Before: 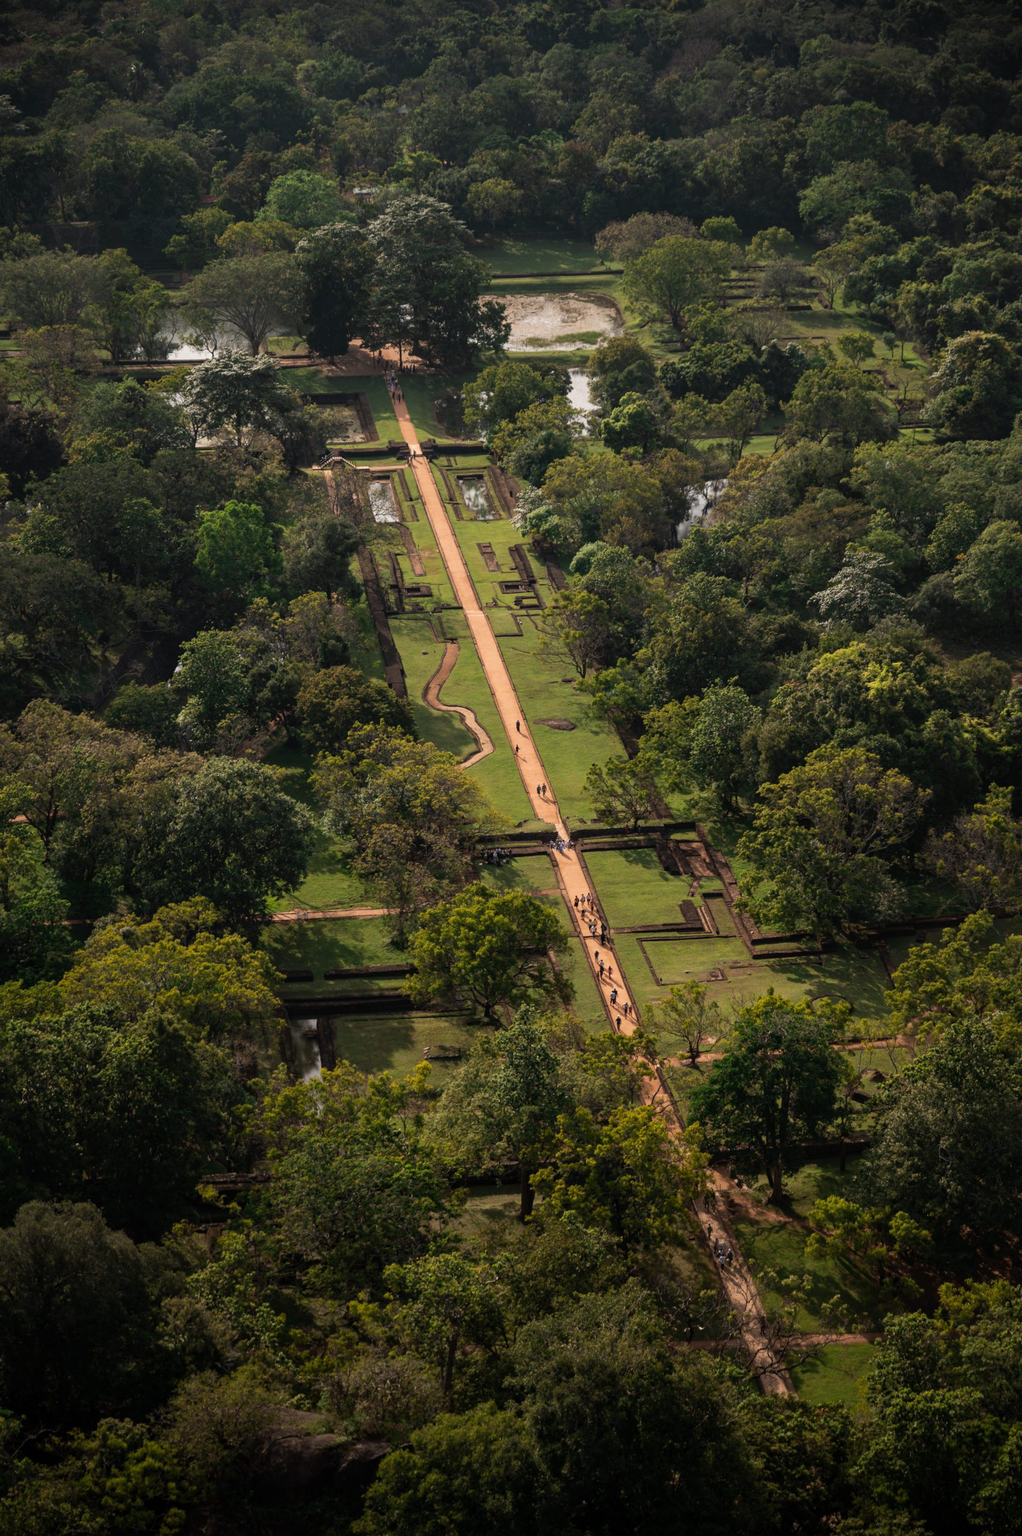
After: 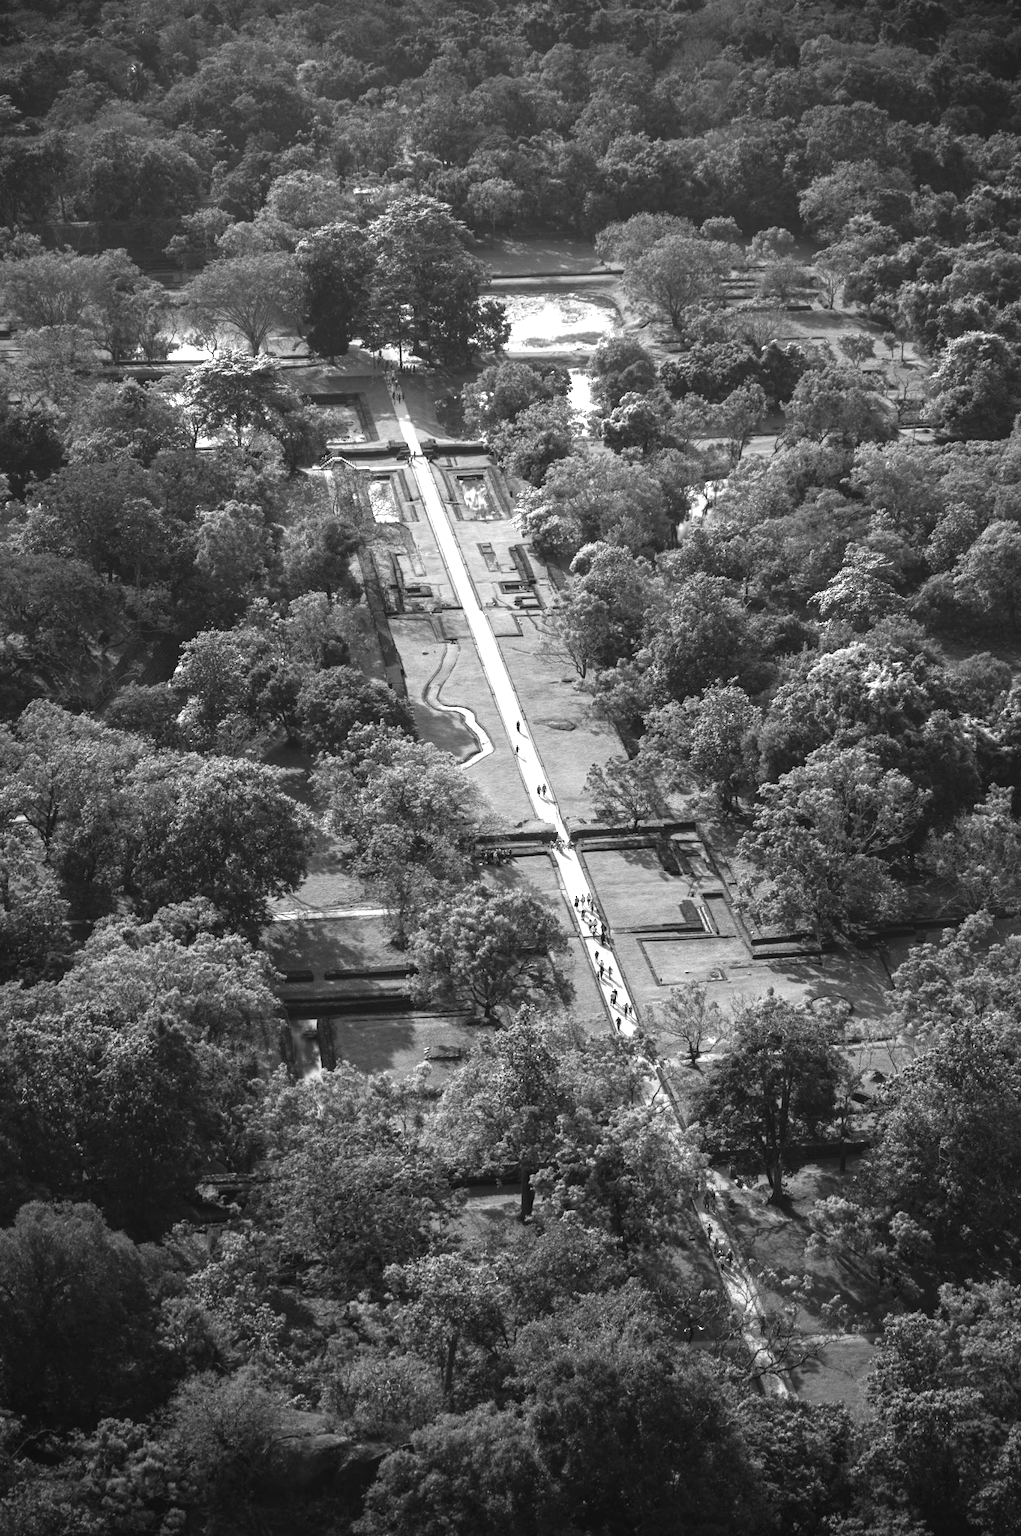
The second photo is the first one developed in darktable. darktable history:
exposure: black level correction -0.002, exposure 1.35 EV, compensate highlight preservation false
monochrome: on, module defaults
